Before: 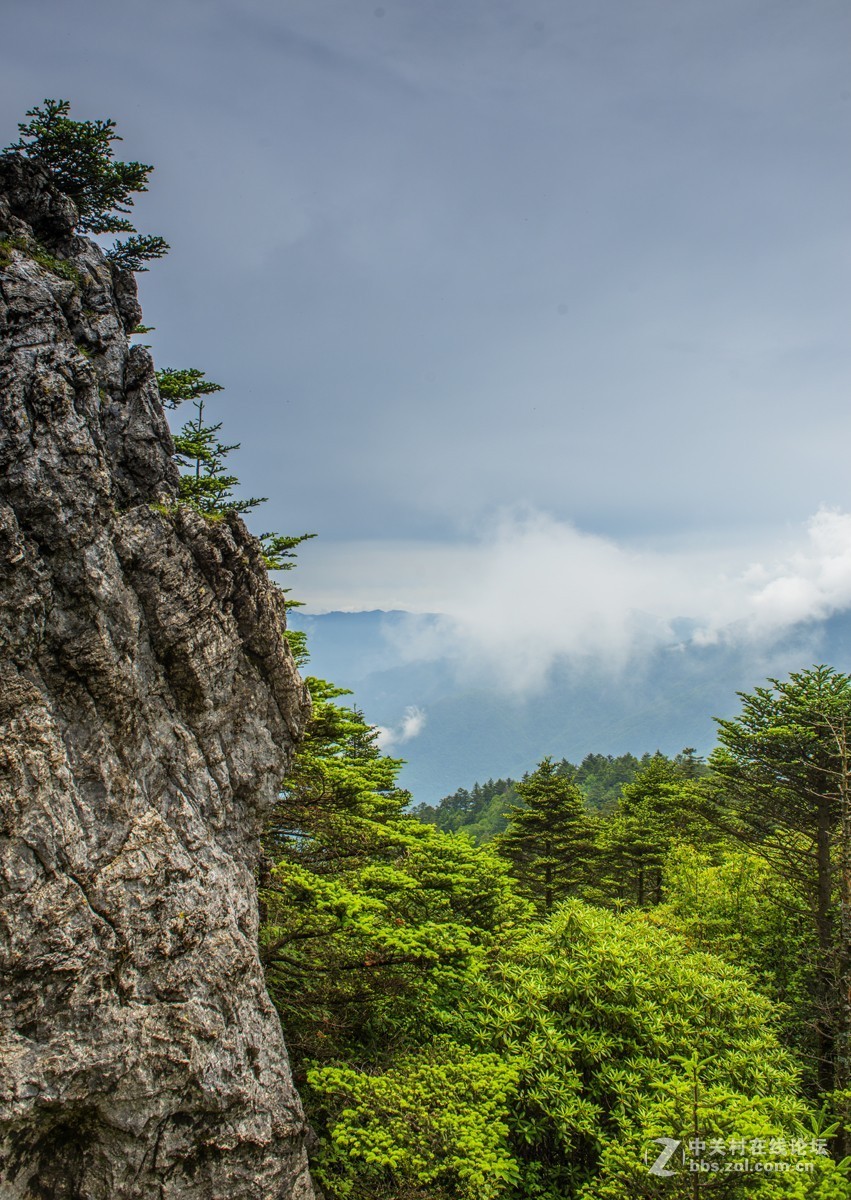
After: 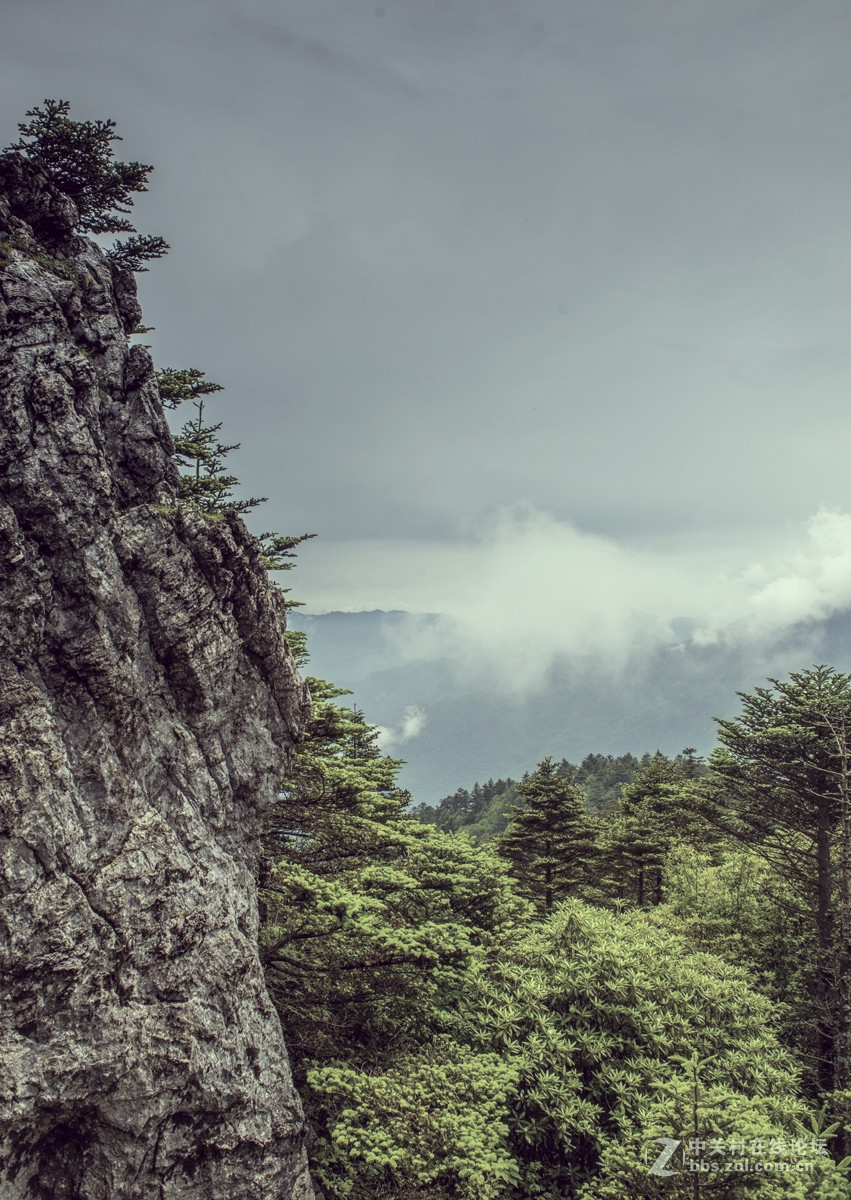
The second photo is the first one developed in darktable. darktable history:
shadows and highlights: radius 331.84, shadows 53.55, highlights -100, compress 94.63%, highlights color adjustment 73.23%, soften with gaussian
color correction: highlights a* -20.17, highlights b* 20.27, shadows a* 20.03, shadows b* -20.46, saturation 0.43
